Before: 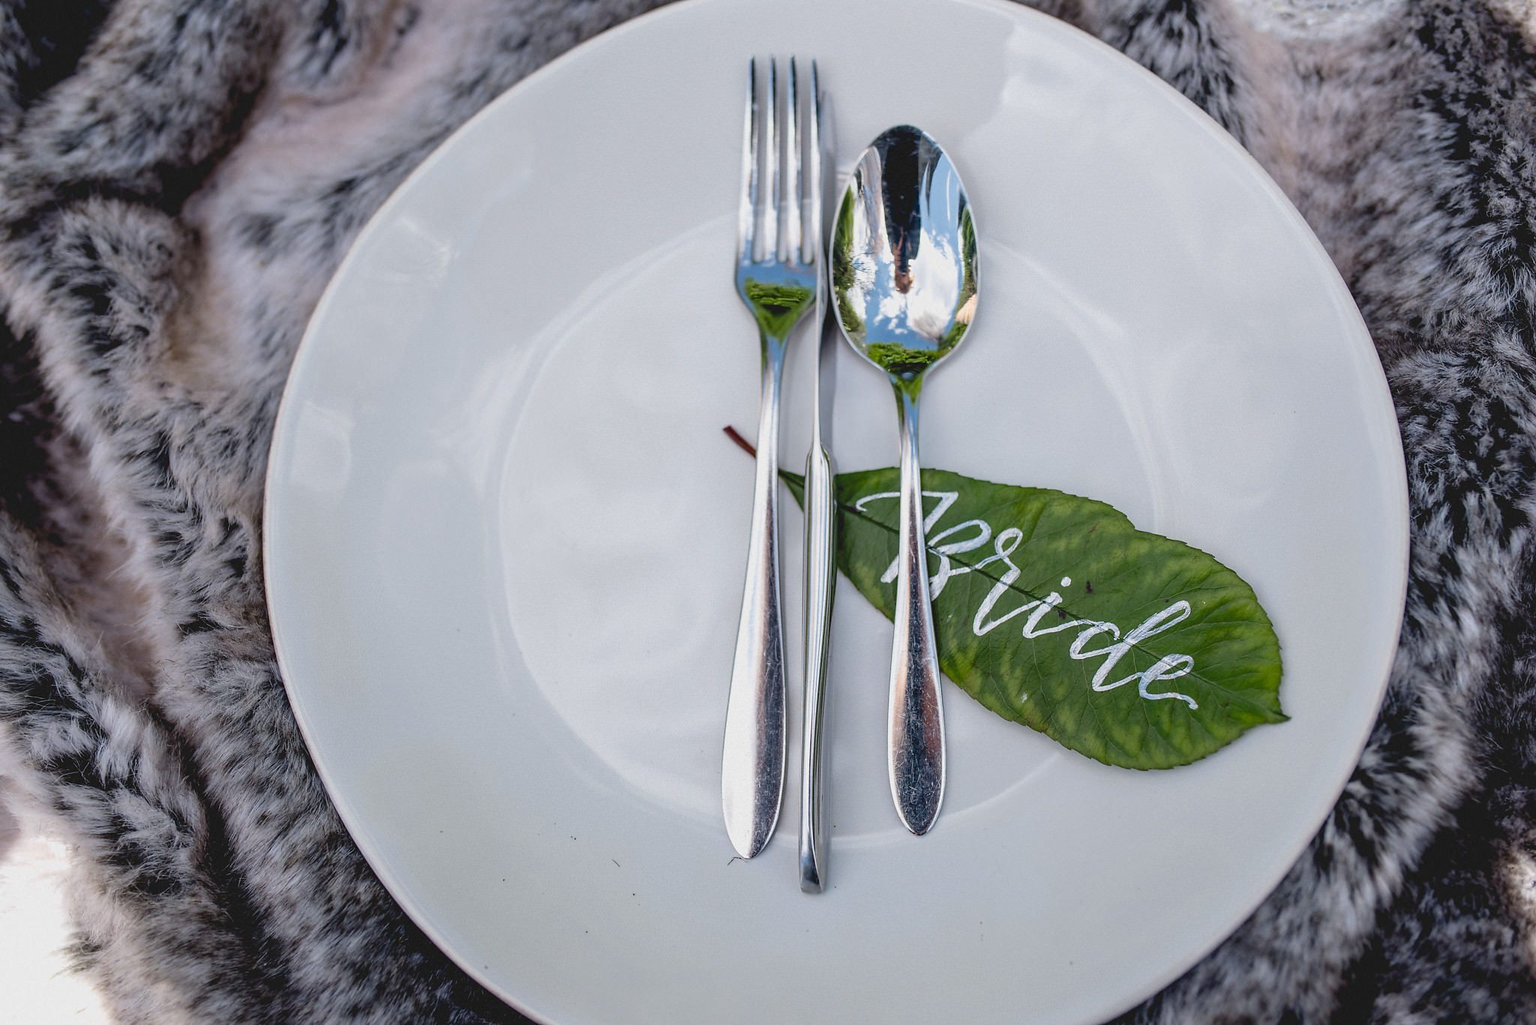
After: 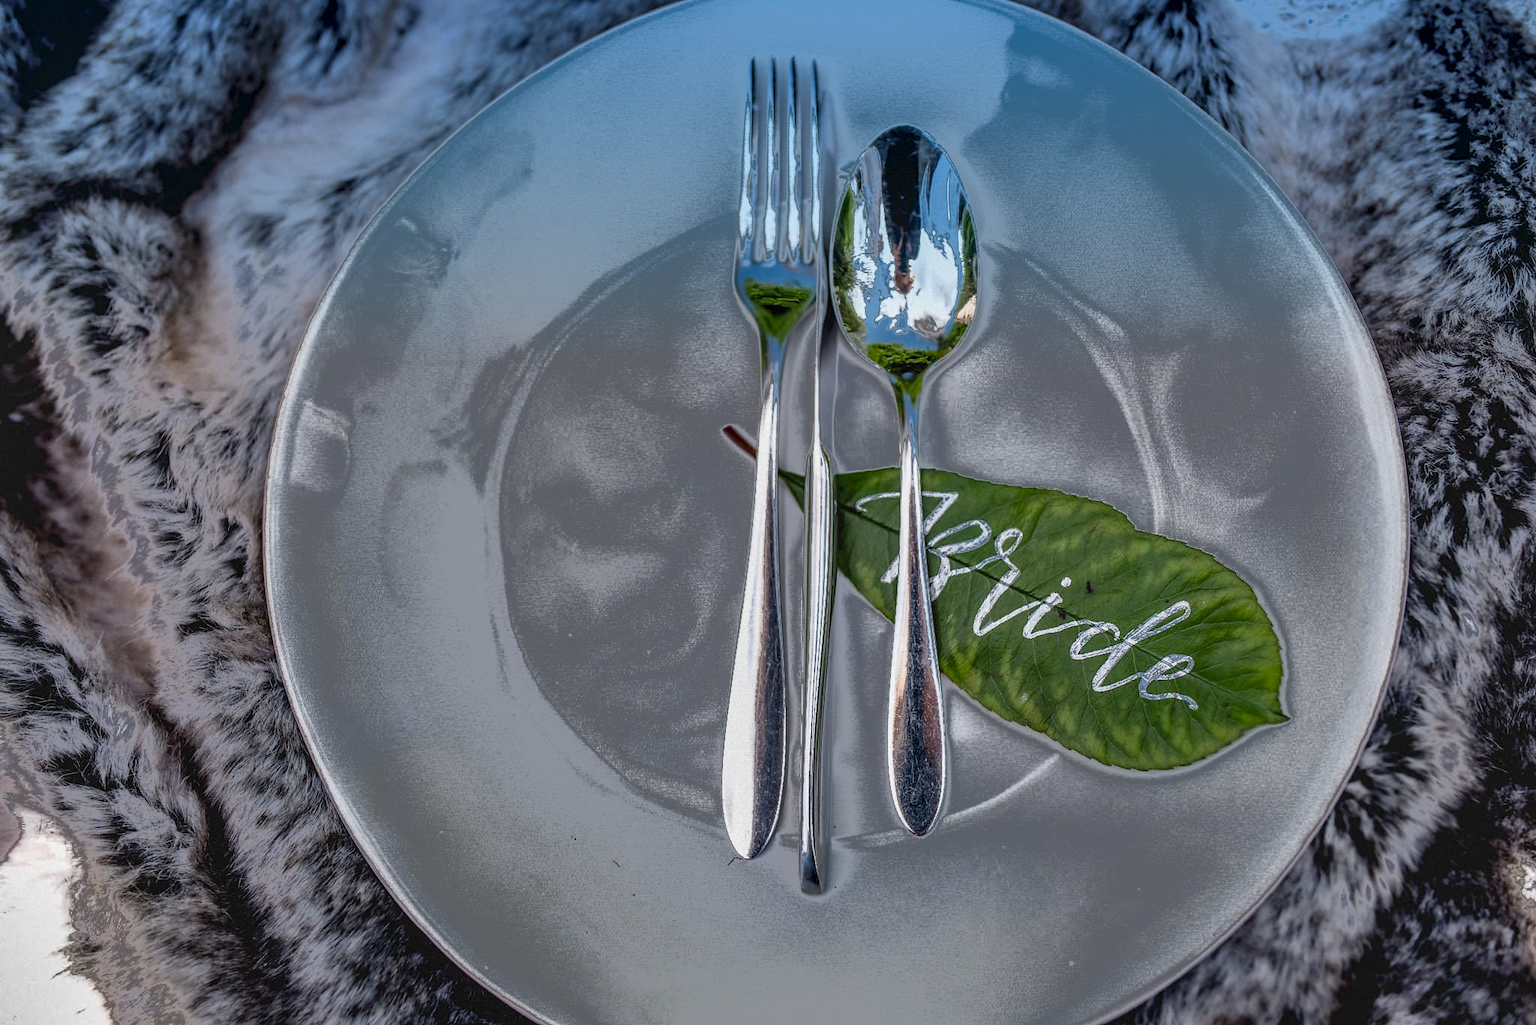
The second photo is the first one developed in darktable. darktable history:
fill light: exposure -0.73 EV, center 0.69, width 2.2
local contrast: detail 130%
graduated density: density 2.02 EV, hardness 44%, rotation 0.374°, offset 8.21, hue 208.8°, saturation 97%
shadows and highlights: radius 108.52, shadows 40.68, highlights -72.88, low approximation 0.01, soften with gaussian
